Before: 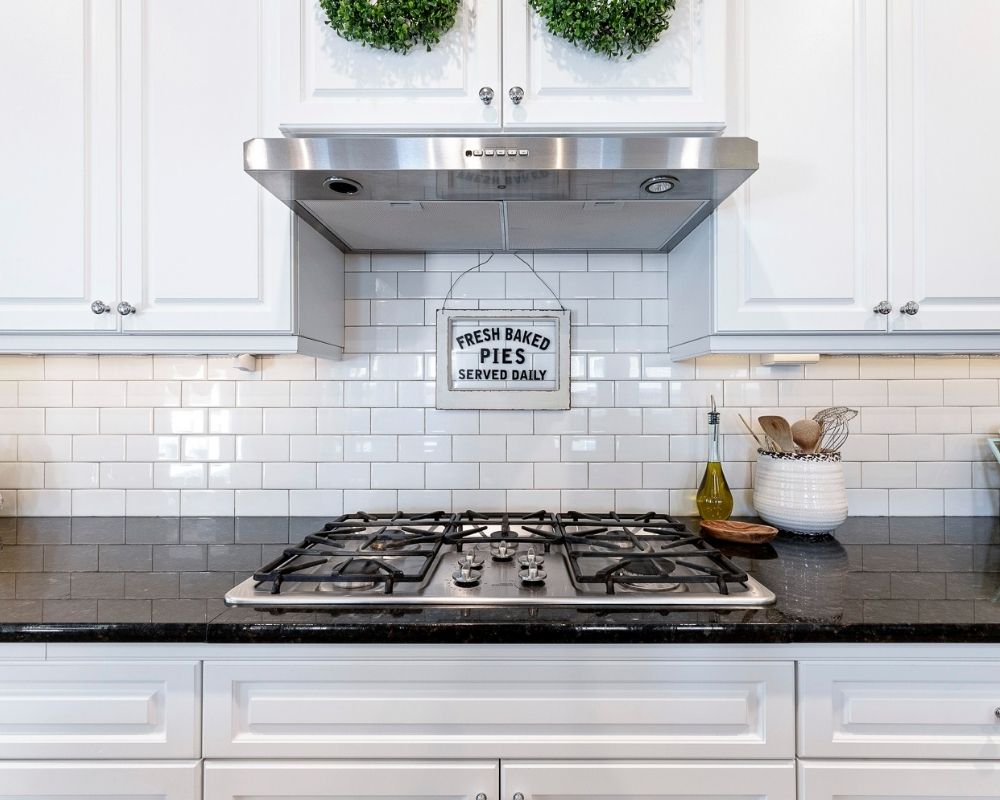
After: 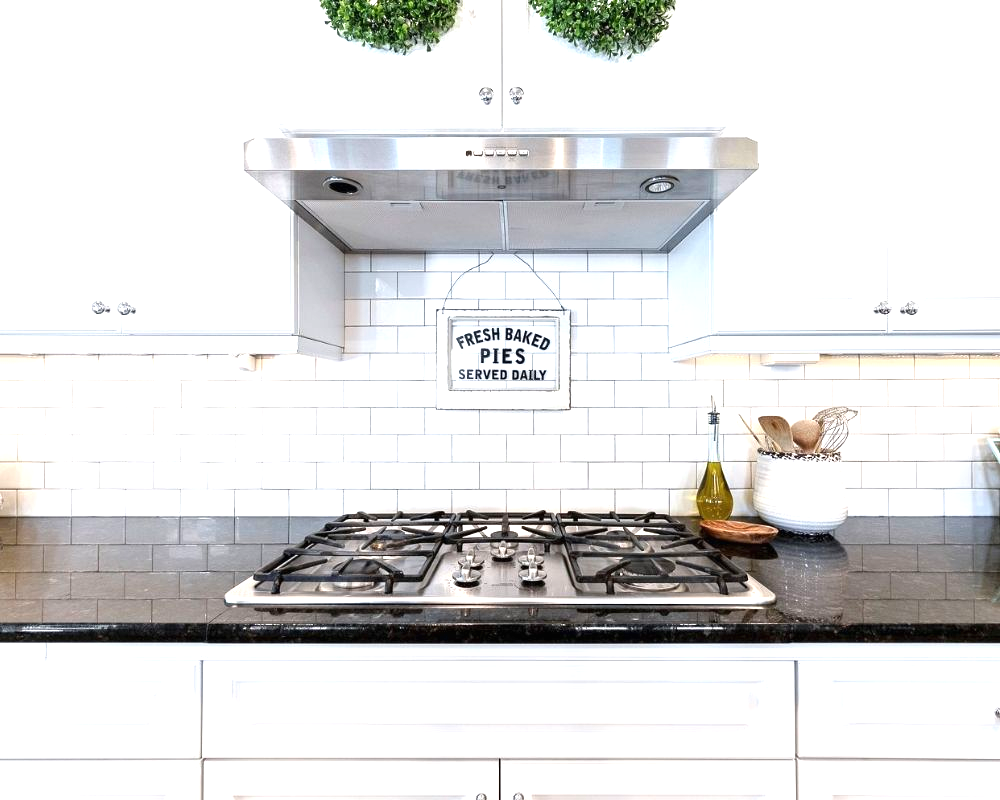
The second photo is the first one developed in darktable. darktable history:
white balance: emerald 1
exposure: black level correction 0, exposure 1 EV, compensate exposure bias true, compensate highlight preservation false
